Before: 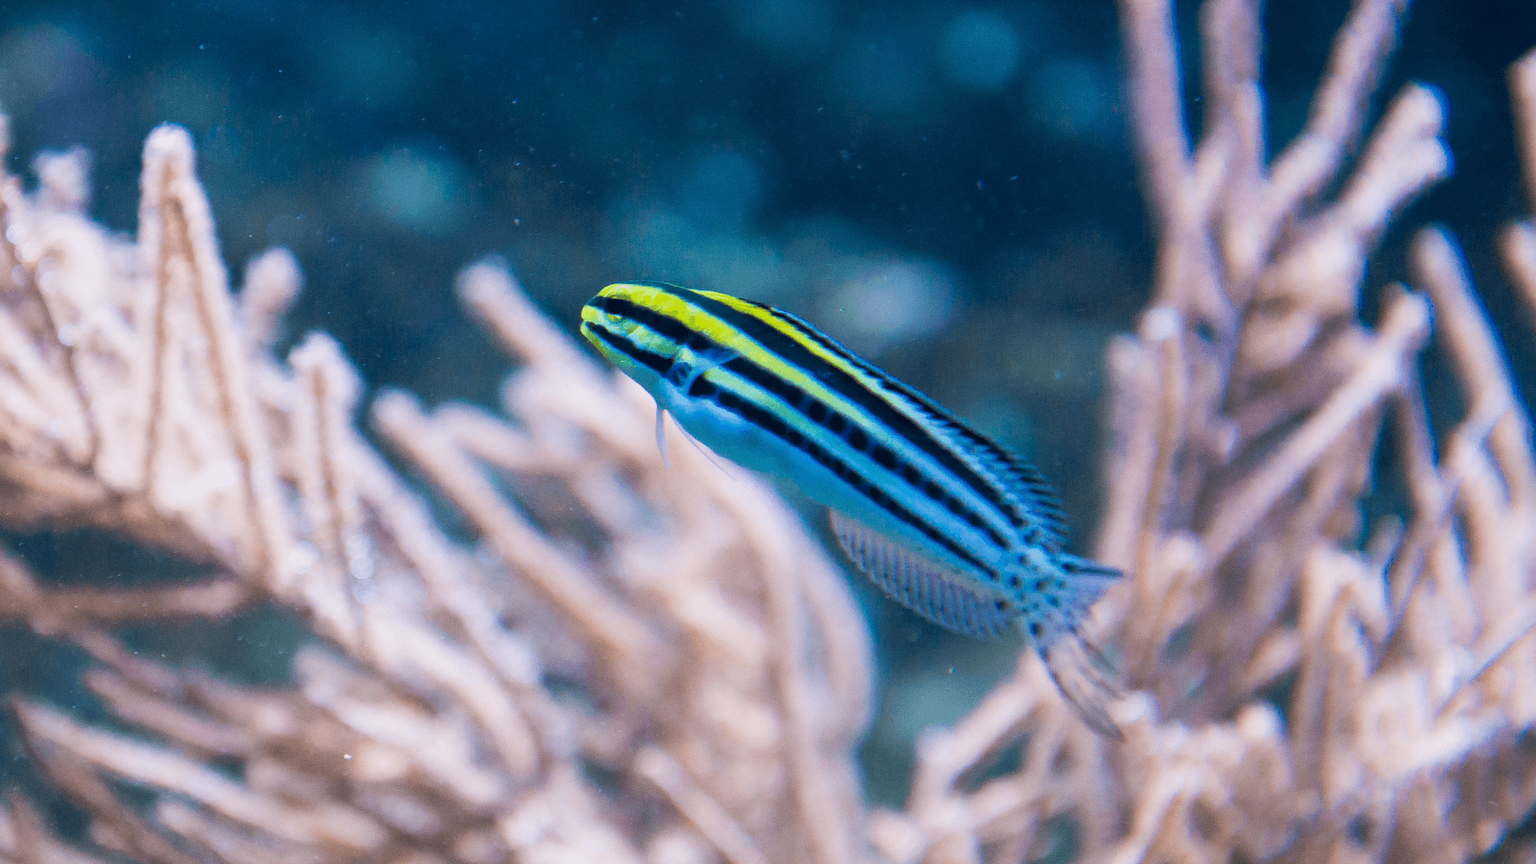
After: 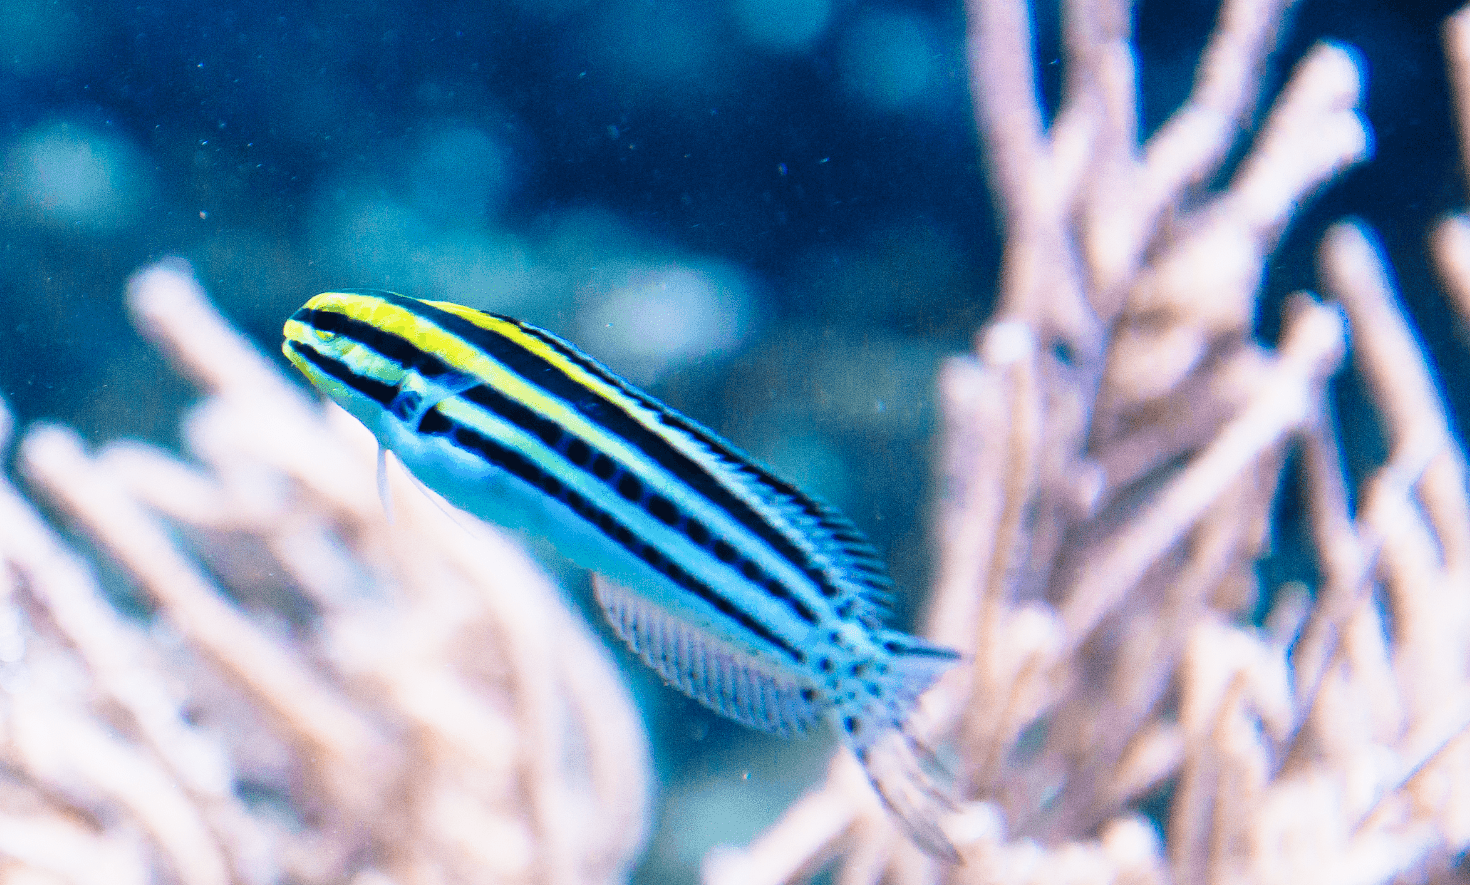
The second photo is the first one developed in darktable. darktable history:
base curve: curves: ch0 [(0, 0) (0.028, 0.03) (0.121, 0.232) (0.46, 0.748) (0.859, 0.968) (1, 1)], preserve colors none
crop: left 23.095%, top 5.827%, bottom 11.854%
